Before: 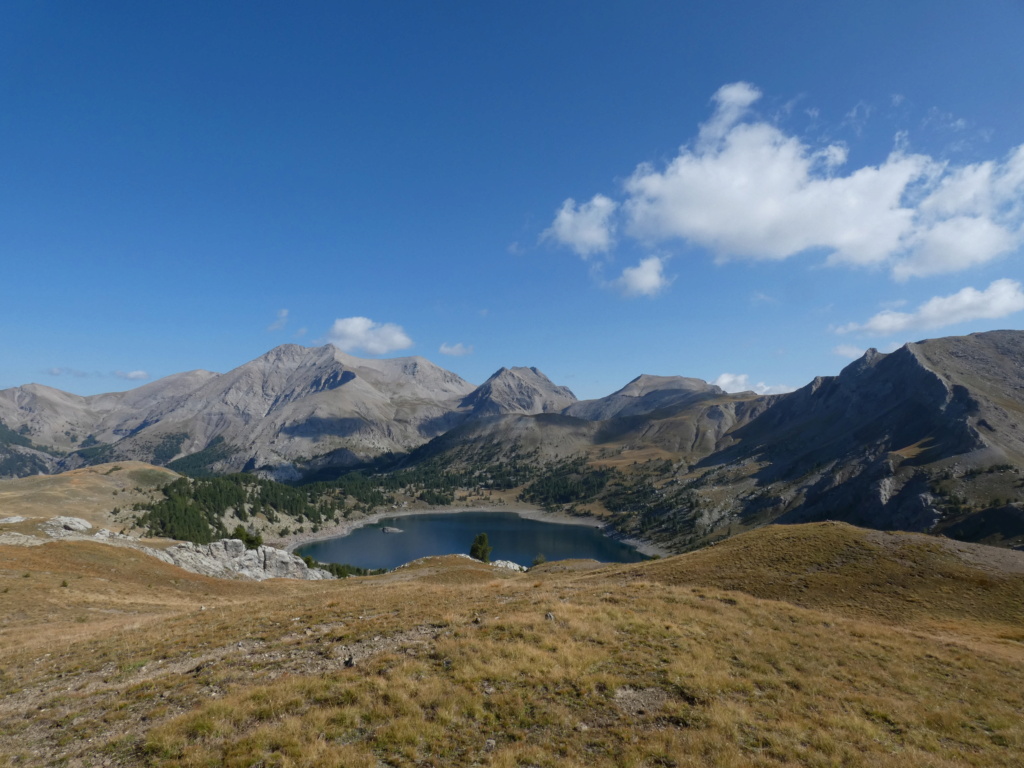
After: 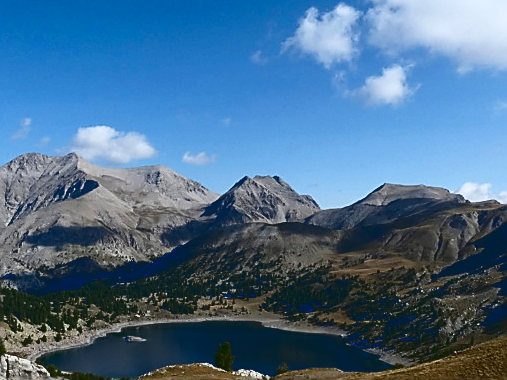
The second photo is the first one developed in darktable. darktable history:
sharpen: radius 1.413, amount 1.236, threshold 0.605
crop: left 25.166%, top 24.977%, right 25.244%, bottom 25.47%
tone curve: curves: ch0 [(0, 0.074) (0.129, 0.136) (0.285, 0.301) (0.689, 0.764) (0.854, 0.926) (0.987, 0.977)]; ch1 [(0, 0) (0.337, 0.249) (0.434, 0.437) (0.485, 0.491) (0.515, 0.495) (0.566, 0.57) (0.625, 0.625) (0.764, 0.806) (1, 1)]; ch2 [(0, 0) (0.314, 0.301) (0.401, 0.411) (0.505, 0.499) (0.54, 0.54) (0.608, 0.613) (0.706, 0.735) (1, 1)], color space Lab, linked channels, preserve colors none
contrast brightness saturation: contrast 0.202, brightness -0.106, saturation 0.103
